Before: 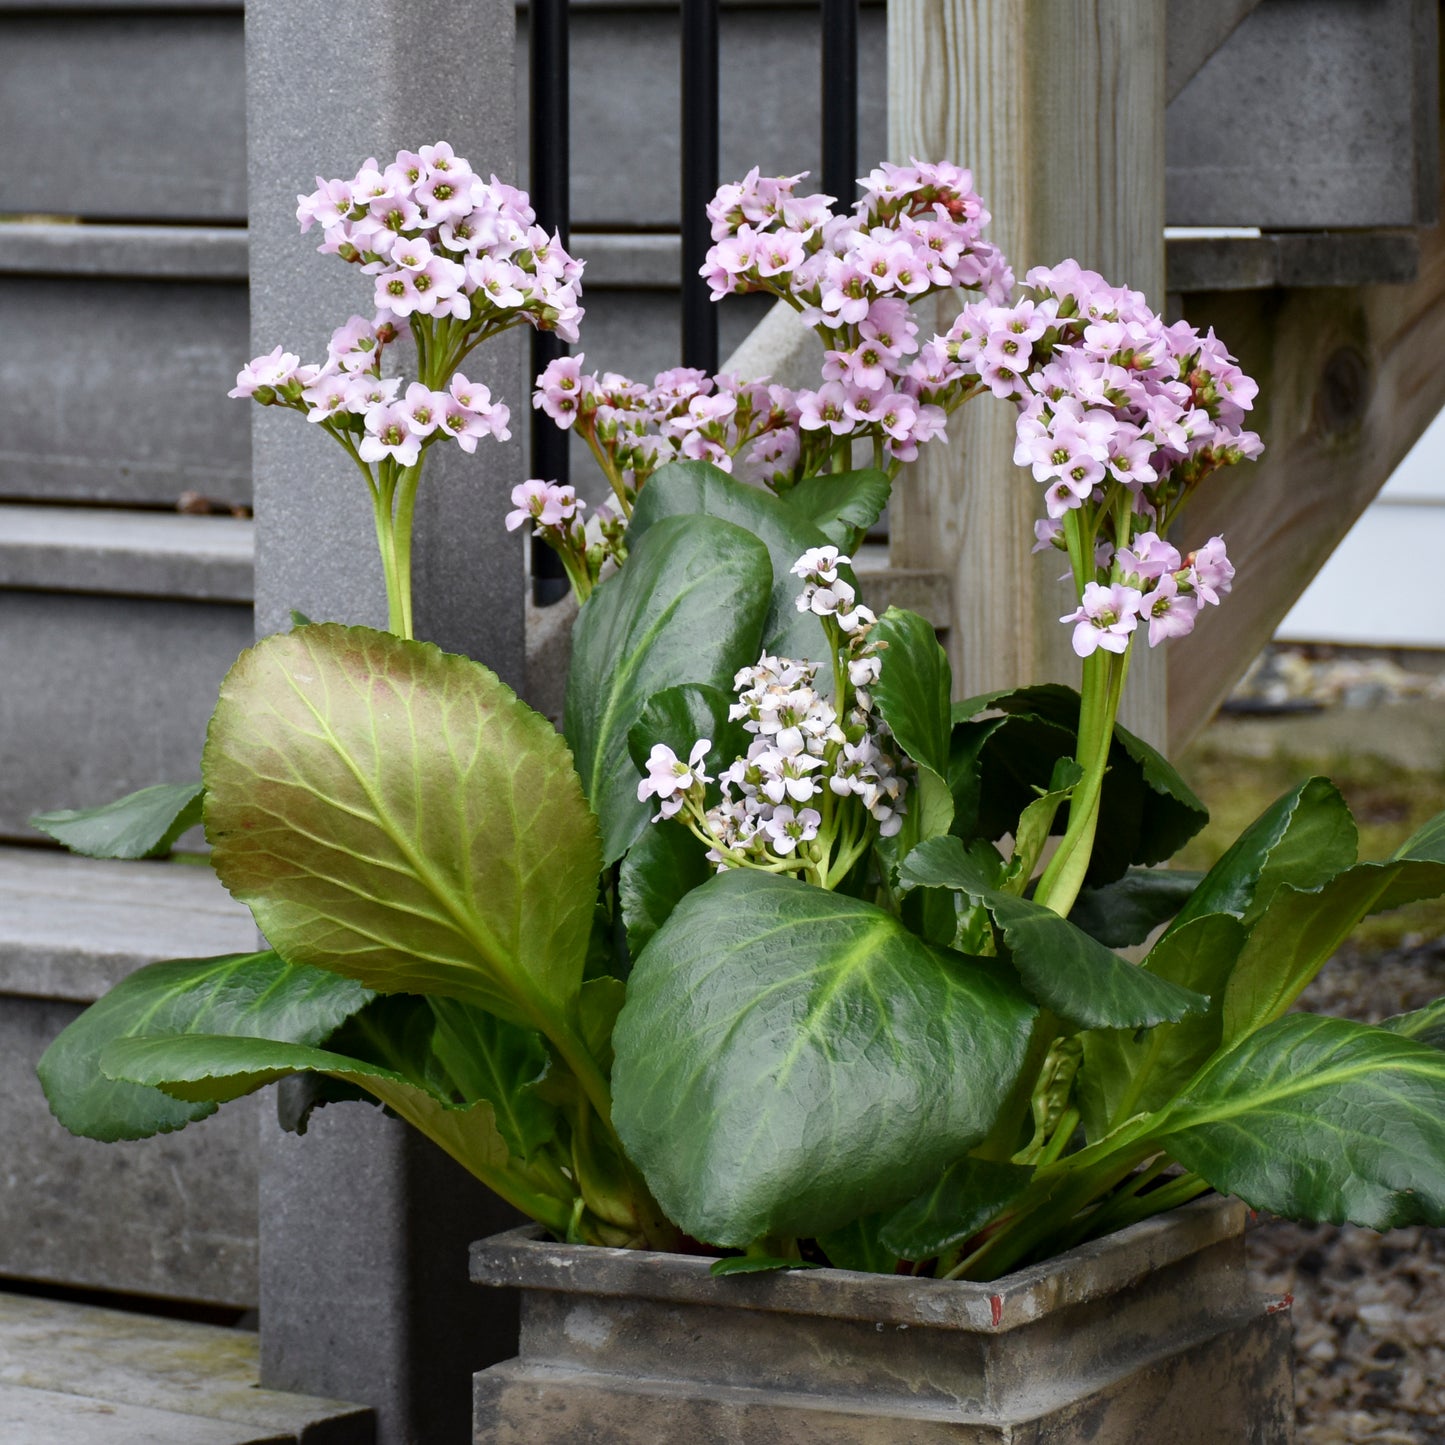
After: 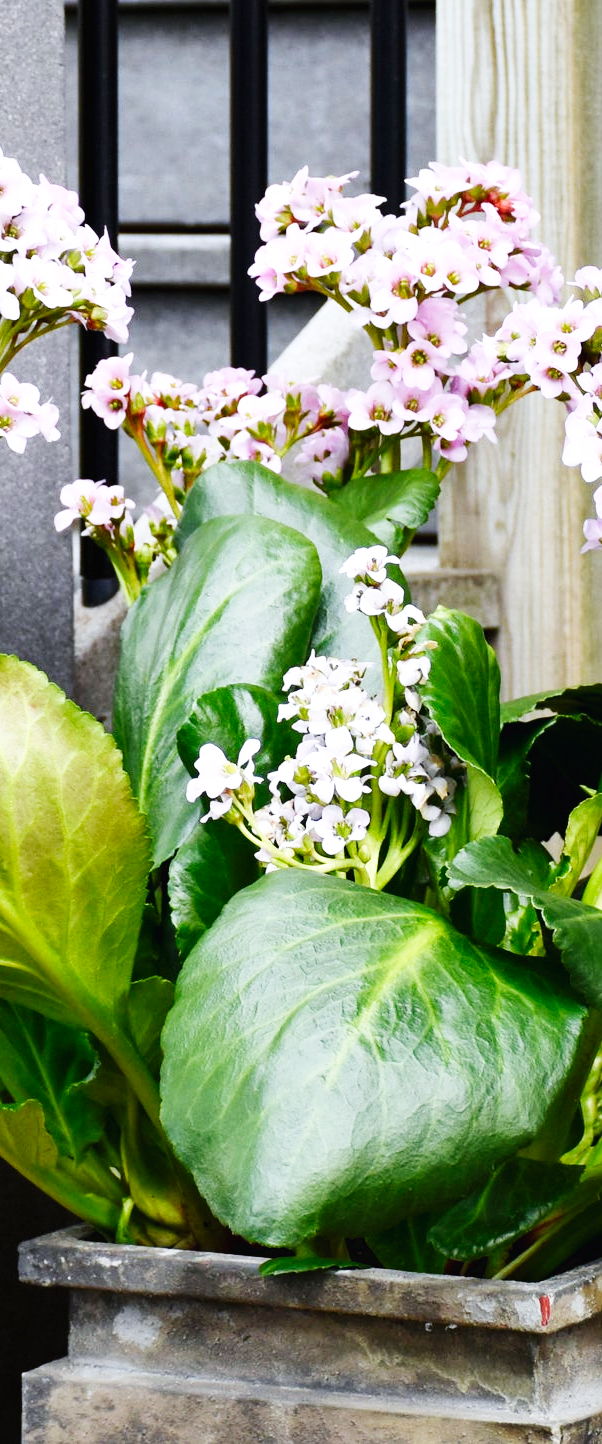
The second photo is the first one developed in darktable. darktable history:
base curve: curves: ch0 [(0, 0.003) (0.001, 0.002) (0.006, 0.004) (0.02, 0.022) (0.048, 0.086) (0.094, 0.234) (0.162, 0.431) (0.258, 0.629) (0.385, 0.8) (0.548, 0.918) (0.751, 0.988) (1, 1)], preserve colors none
white balance: red 0.976, blue 1.04
crop: left 31.229%, right 27.105%
